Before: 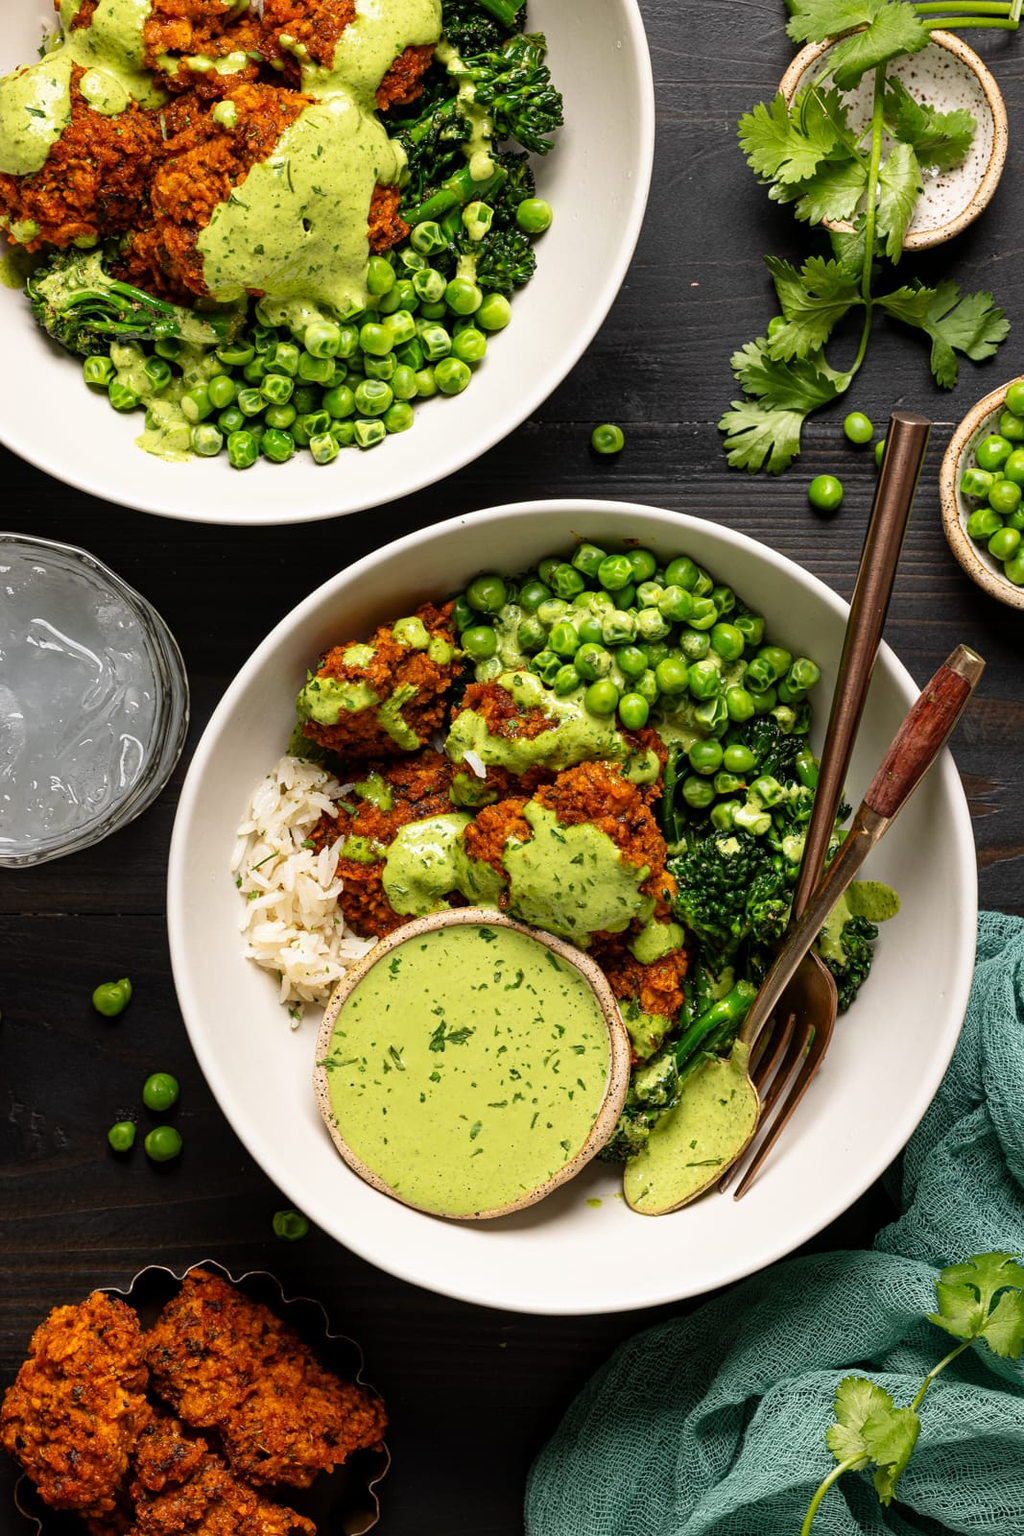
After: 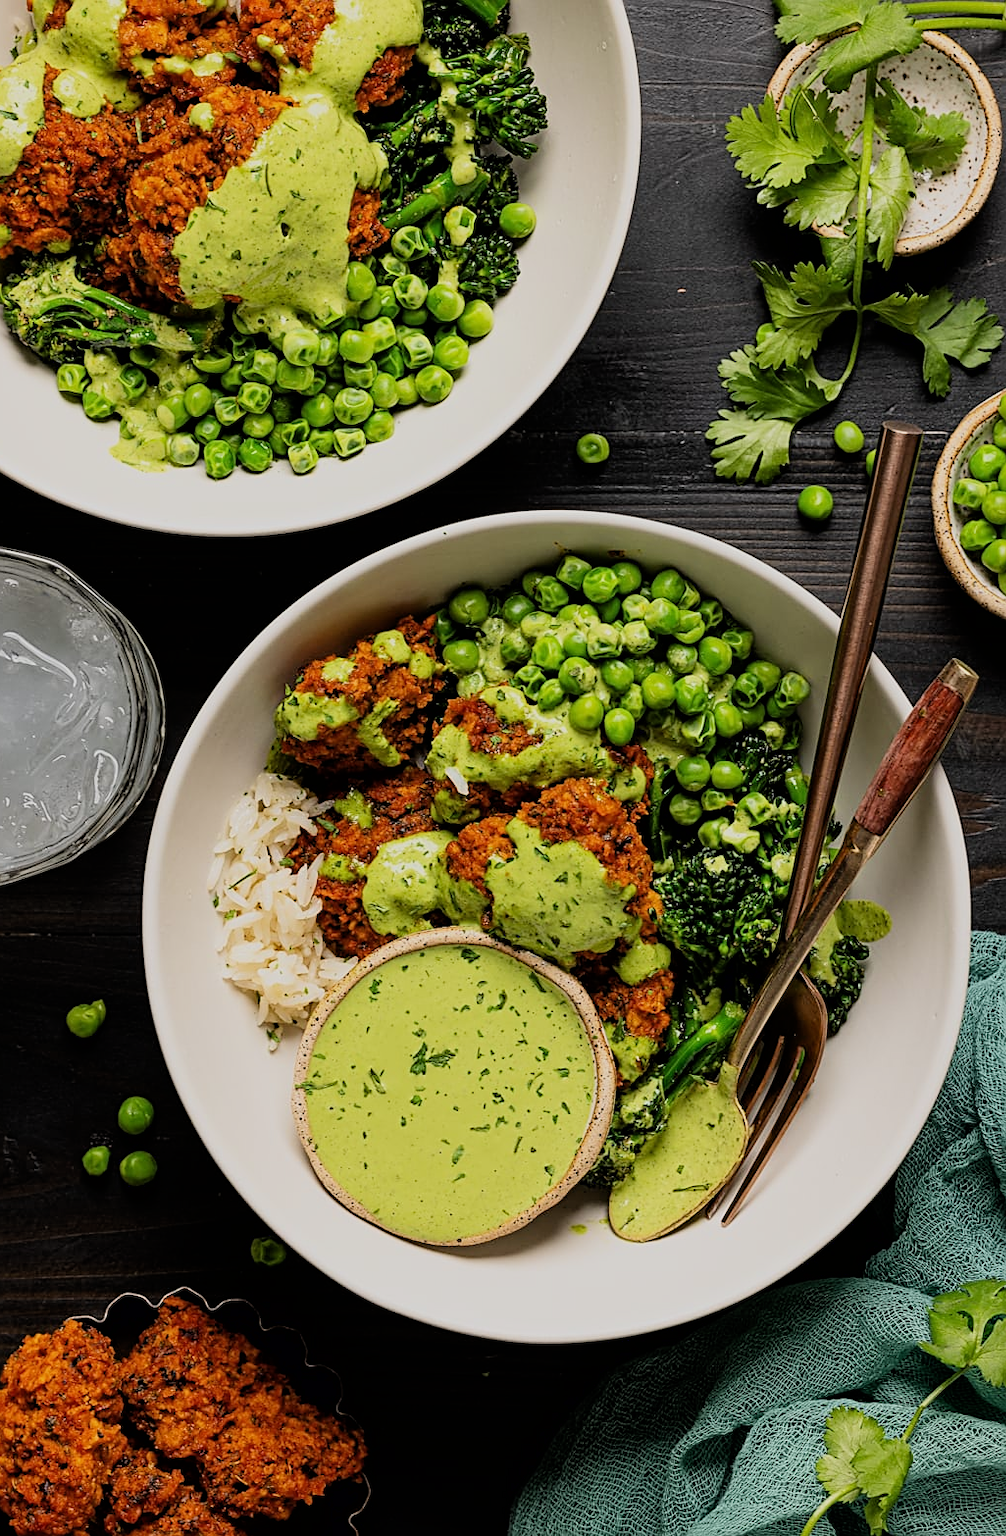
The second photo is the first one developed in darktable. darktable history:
sharpen: on, module defaults
filmic rgb: black relative exposure -7.65 EV, white relative exposure 4.56 EV, hardness 3.61, color science v6 (2022), iterations of high-quality reconstruction 0
crop and rotate: left 2.726%, right 1.026%, bottom 2.08%
